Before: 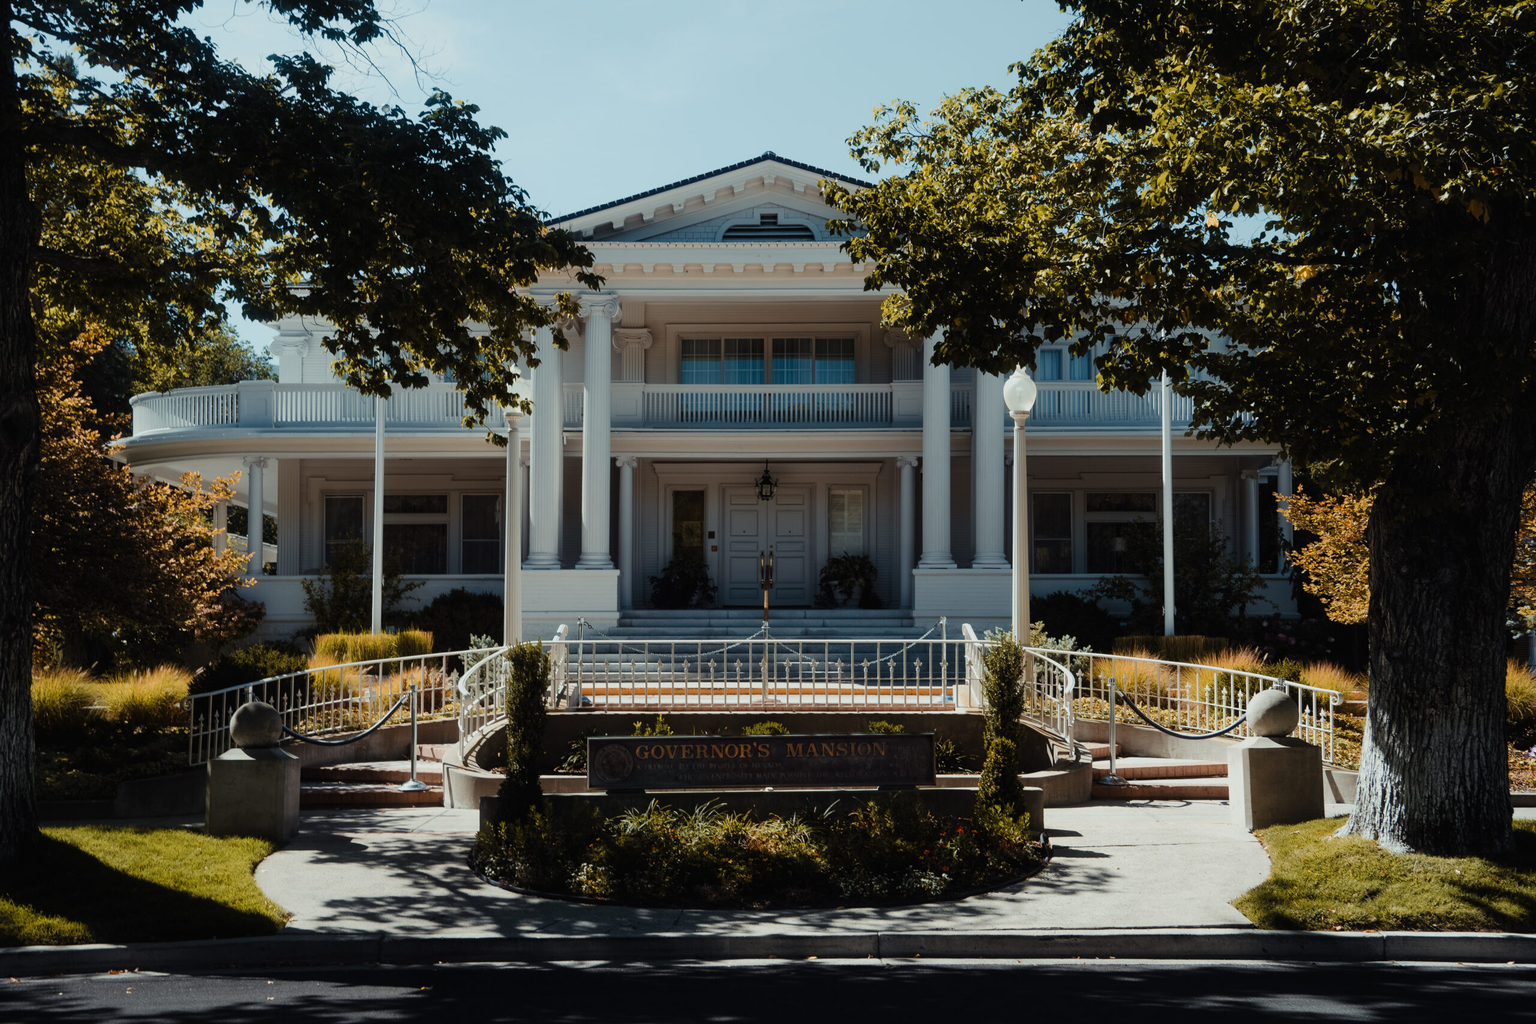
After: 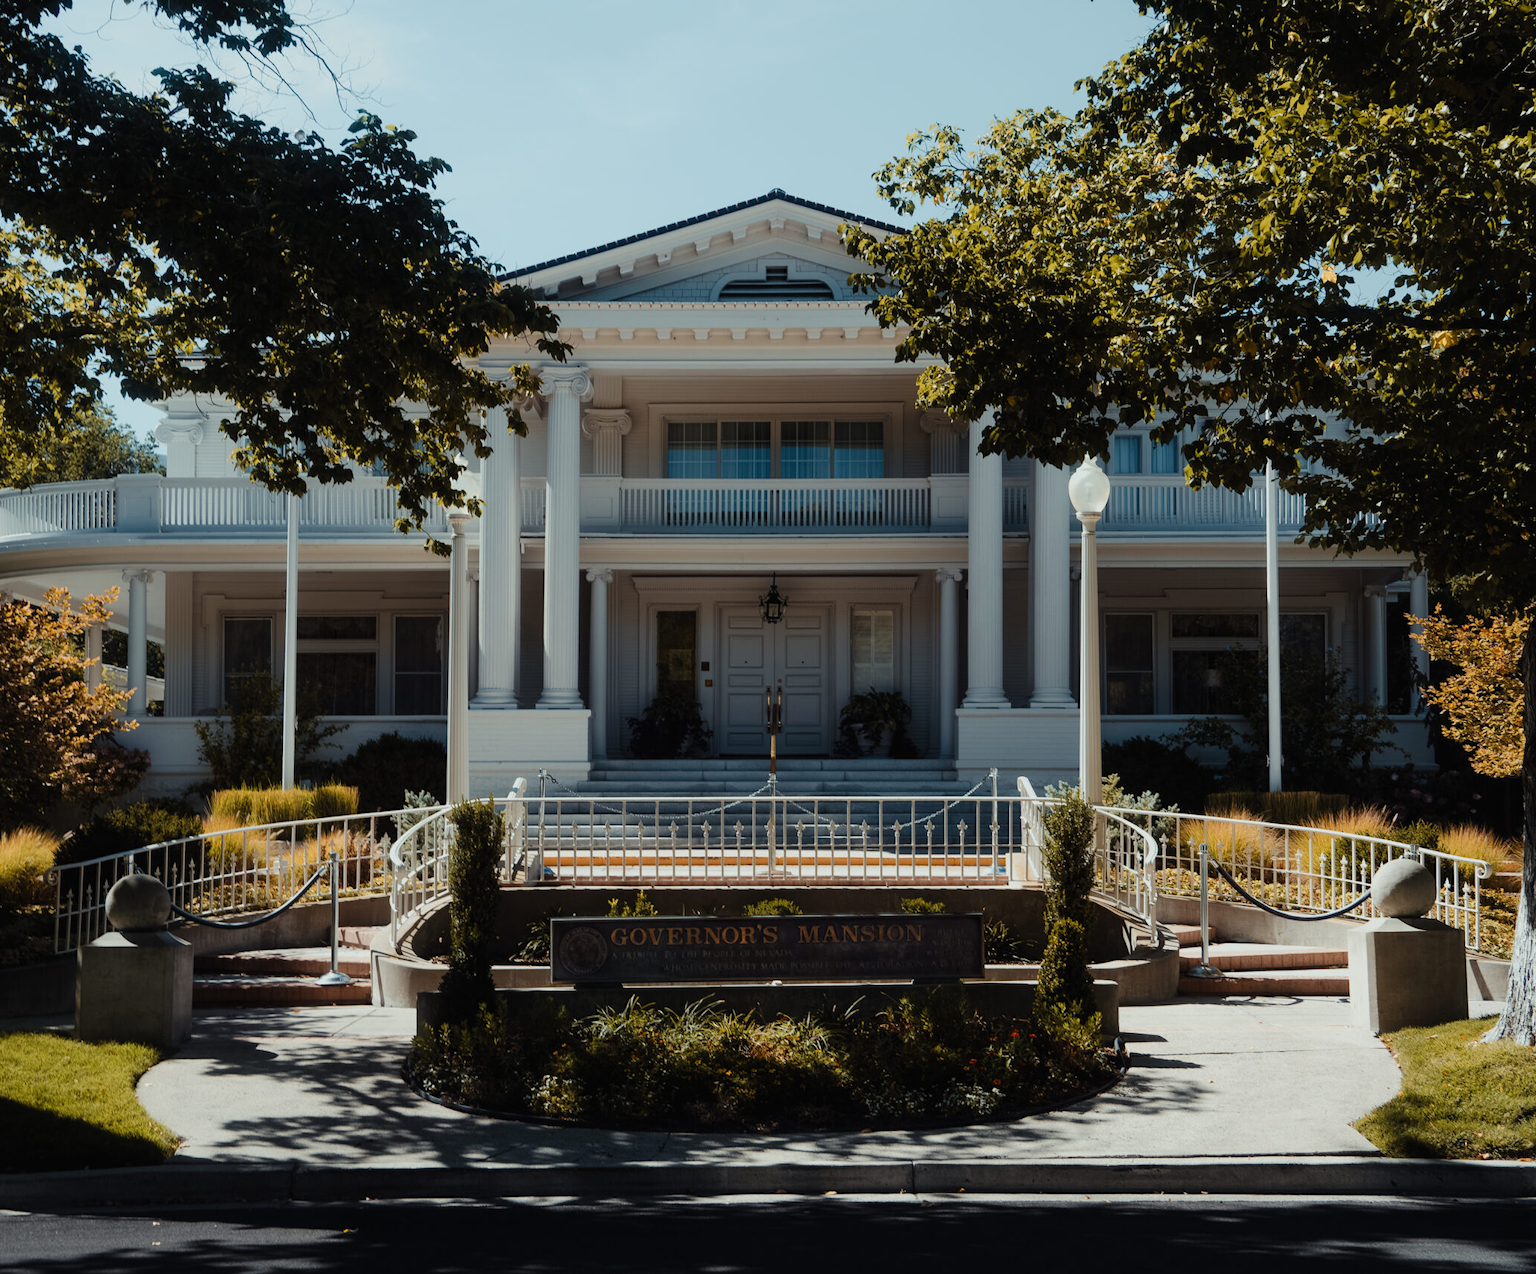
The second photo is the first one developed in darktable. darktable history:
exposure: compensate exposure bias true, compensate highlight preservation false
crop and rotate: left 9.482%, right 10.166%
